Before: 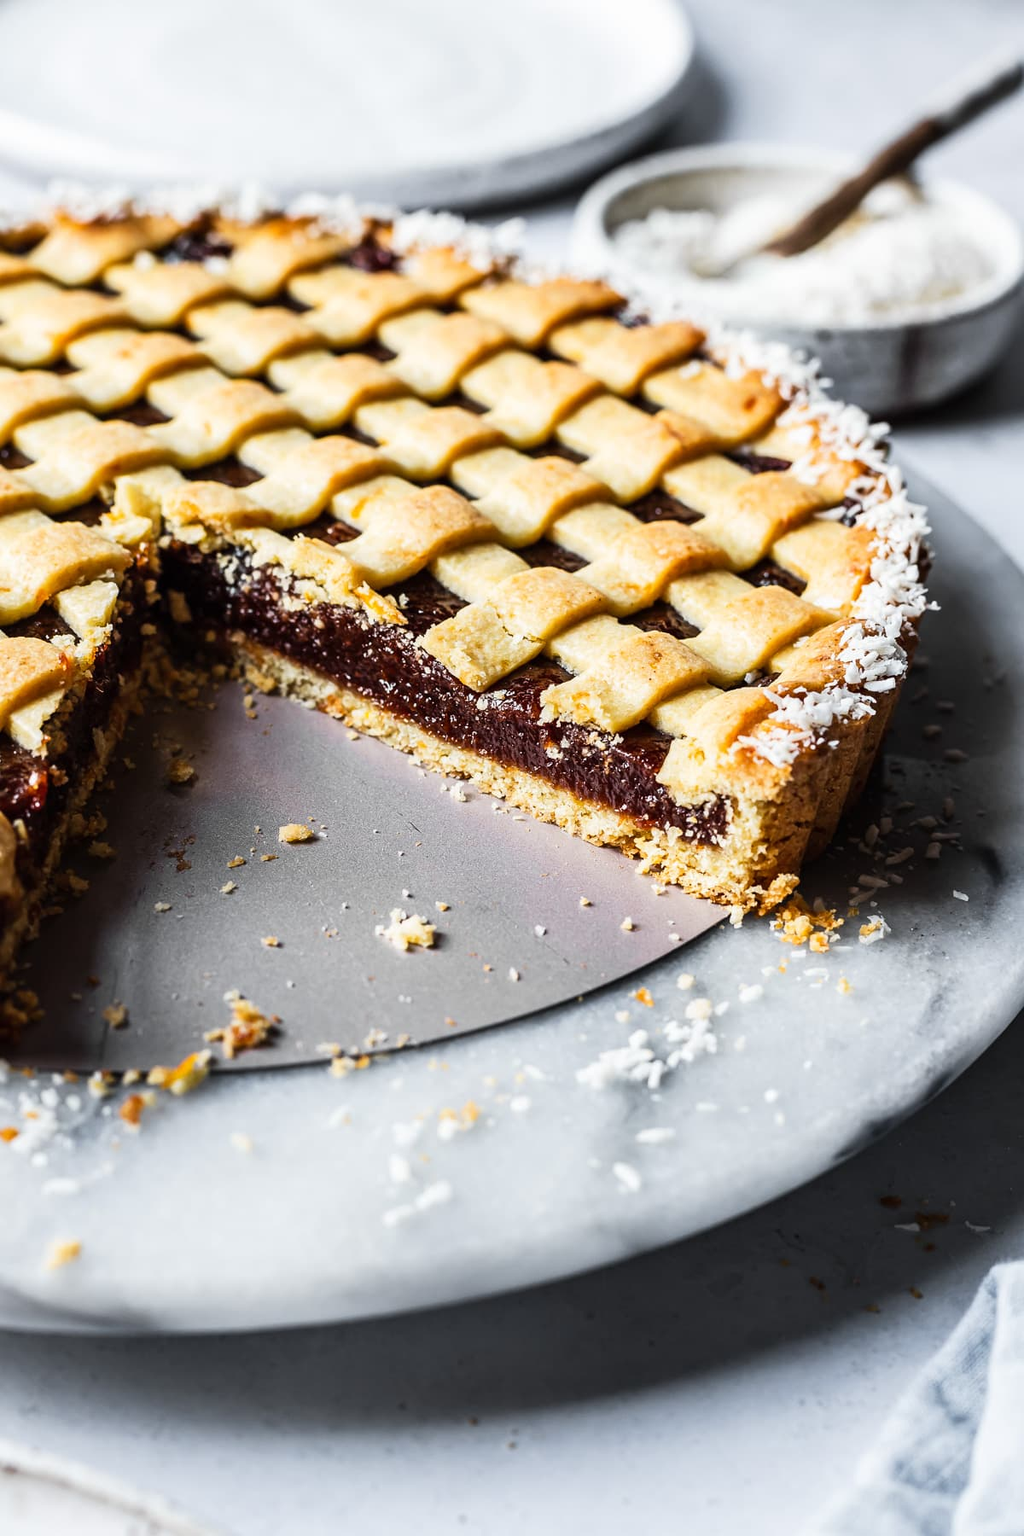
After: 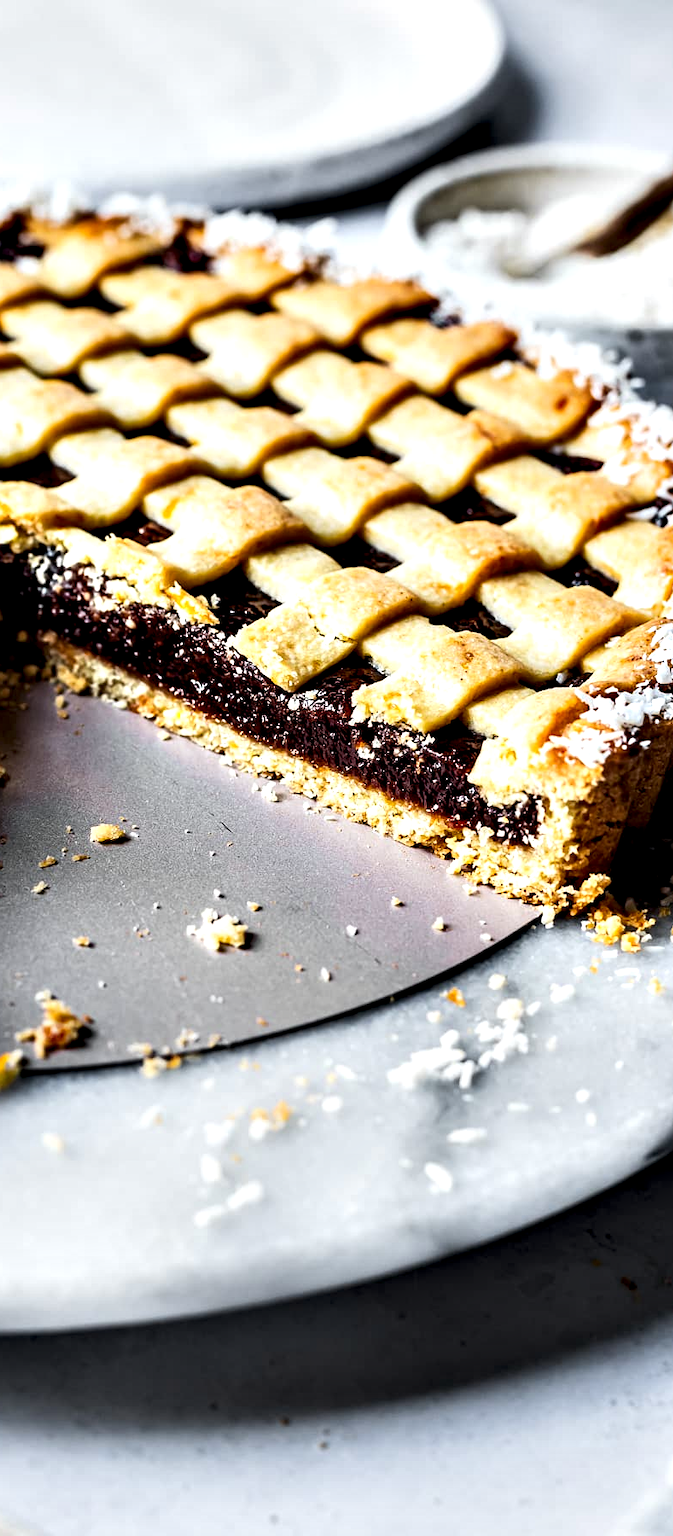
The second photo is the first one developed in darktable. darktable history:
color balance rgb: perceptual saturation grading › global saturation 0.154%
crop and rotate: left 18.442%, right 15.784%
contrast equalizer: y [[0.6 ×6], [0.55 ×6], [0 ×6], [0 ×6], [0 ×6]]
